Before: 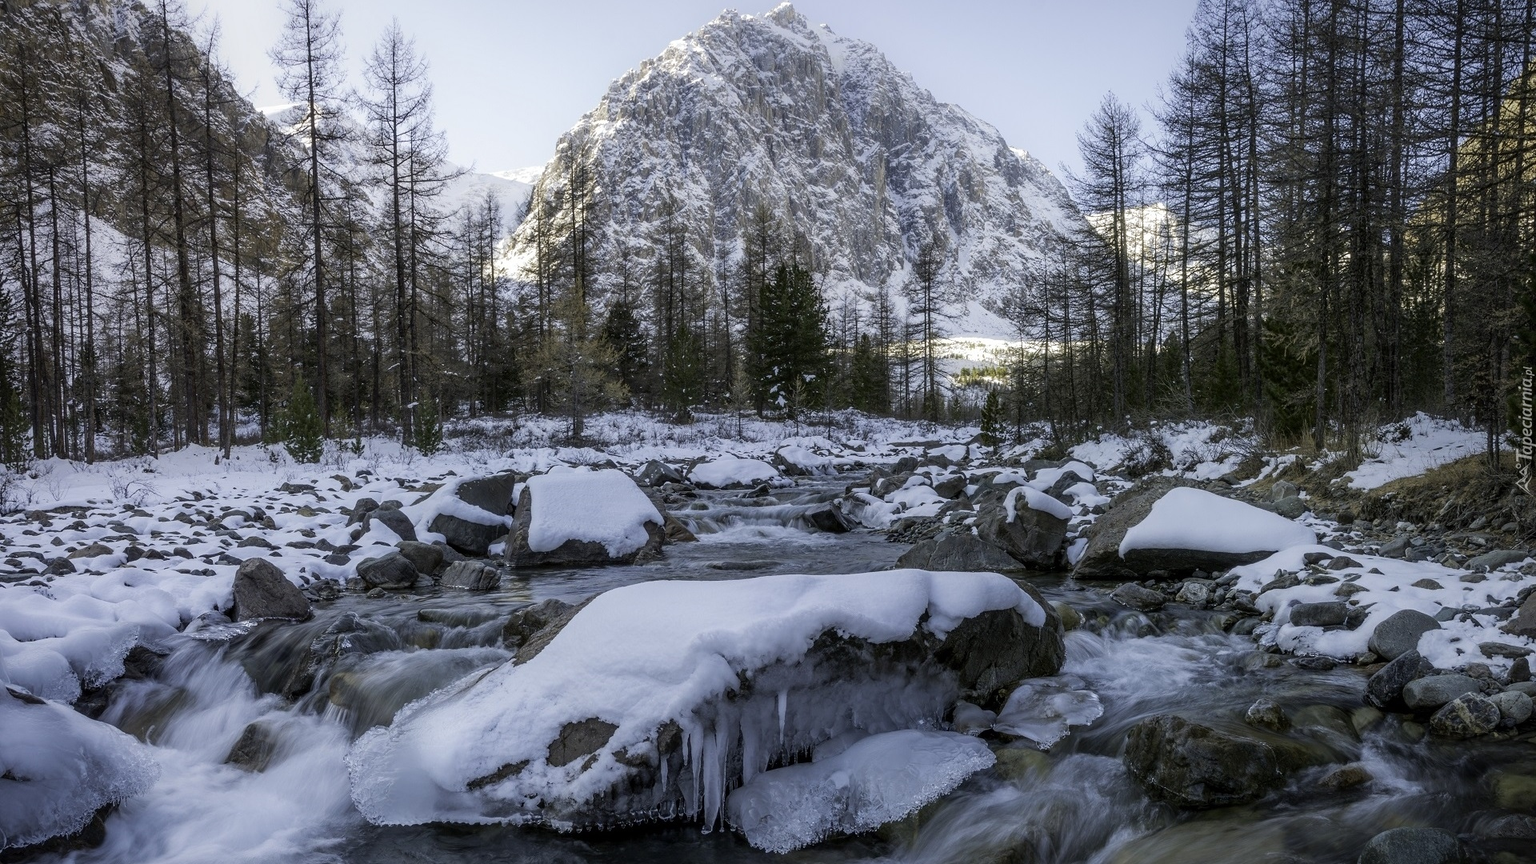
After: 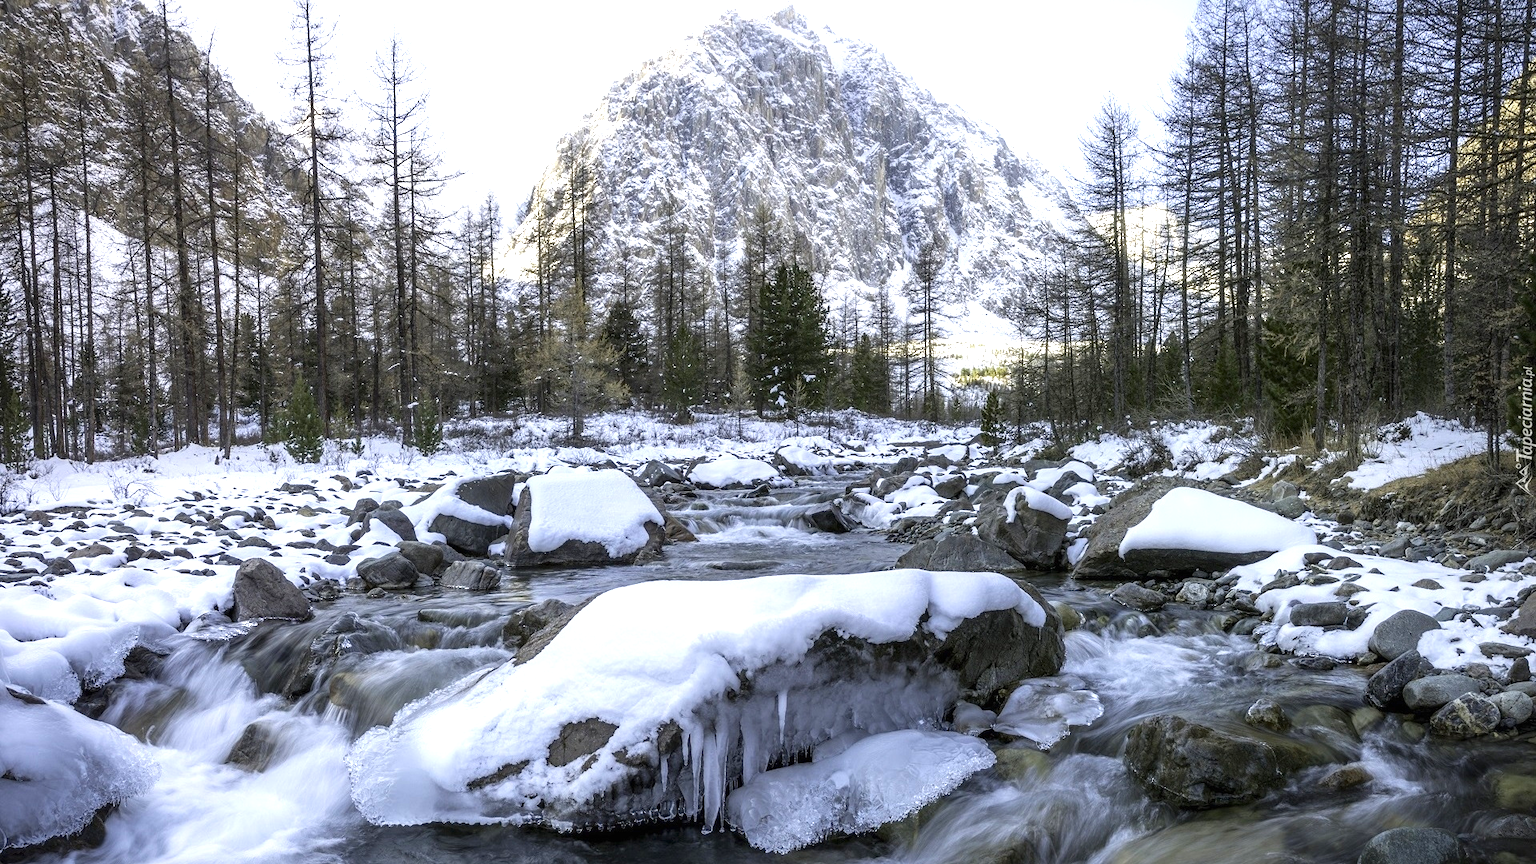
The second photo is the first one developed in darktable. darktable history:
exposure: black level correction 0, exposure 1.097 EV, compensate exposure bias true, compensate highlight preservation false
